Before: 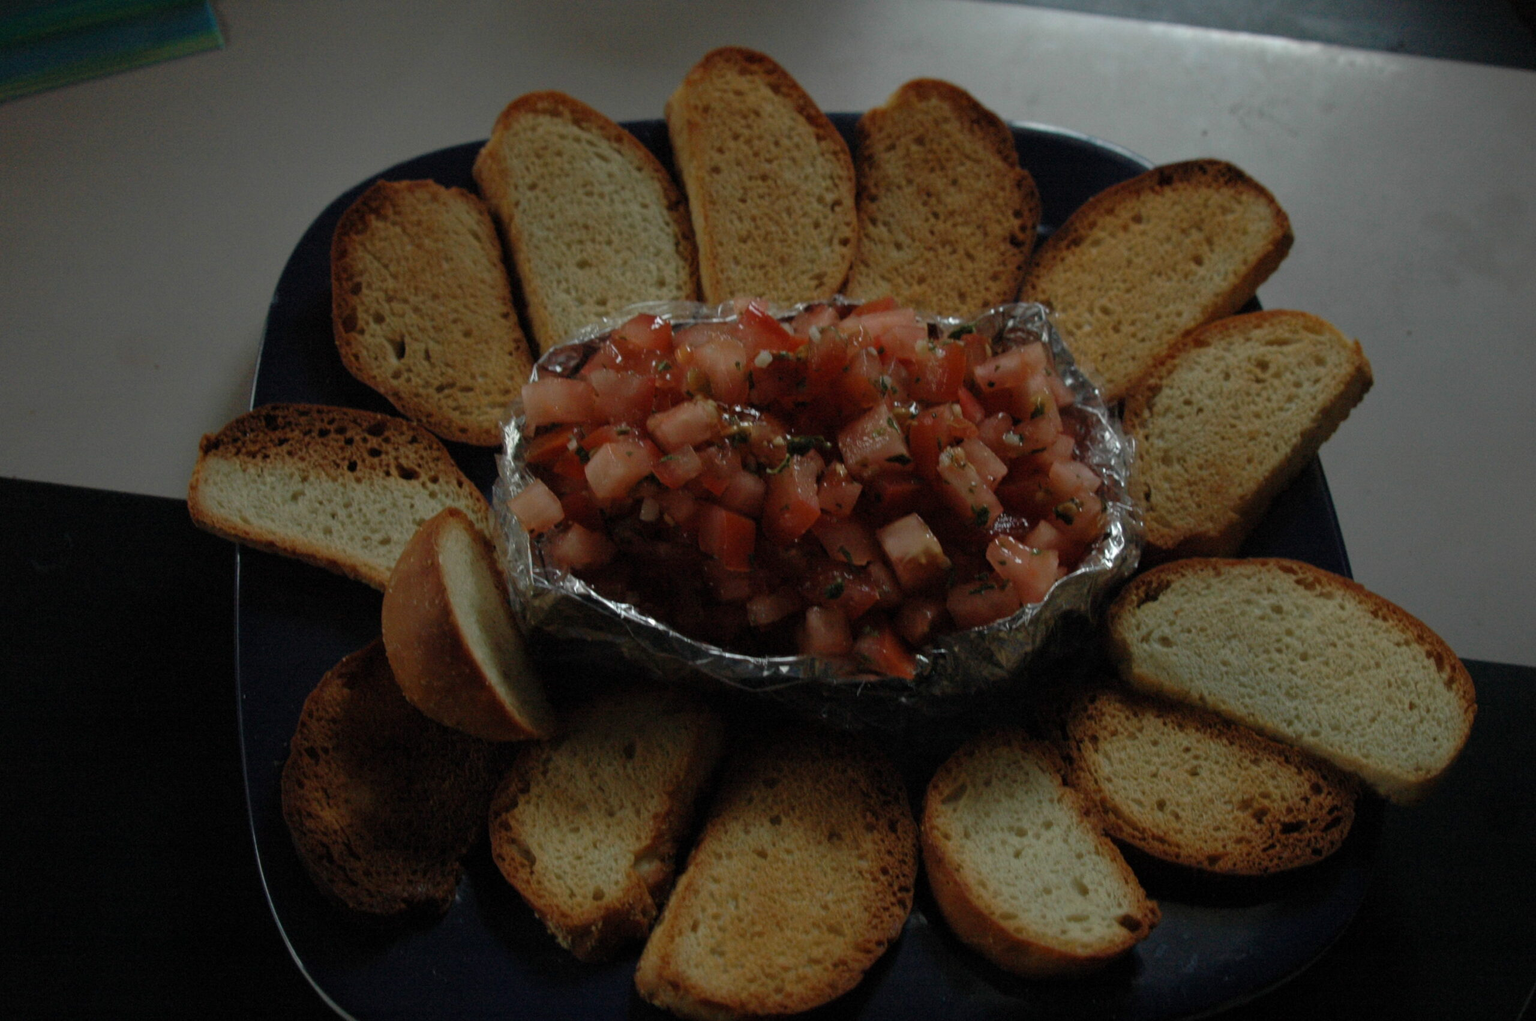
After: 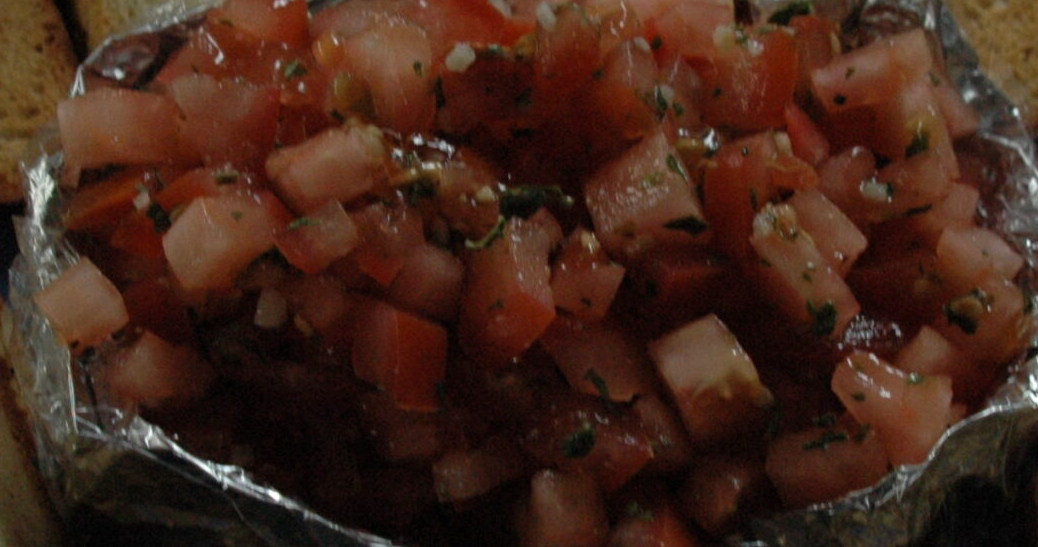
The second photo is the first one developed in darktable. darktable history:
crop: left 31.742%, top 31.816%, right 27.704%, bottom 36.006%
